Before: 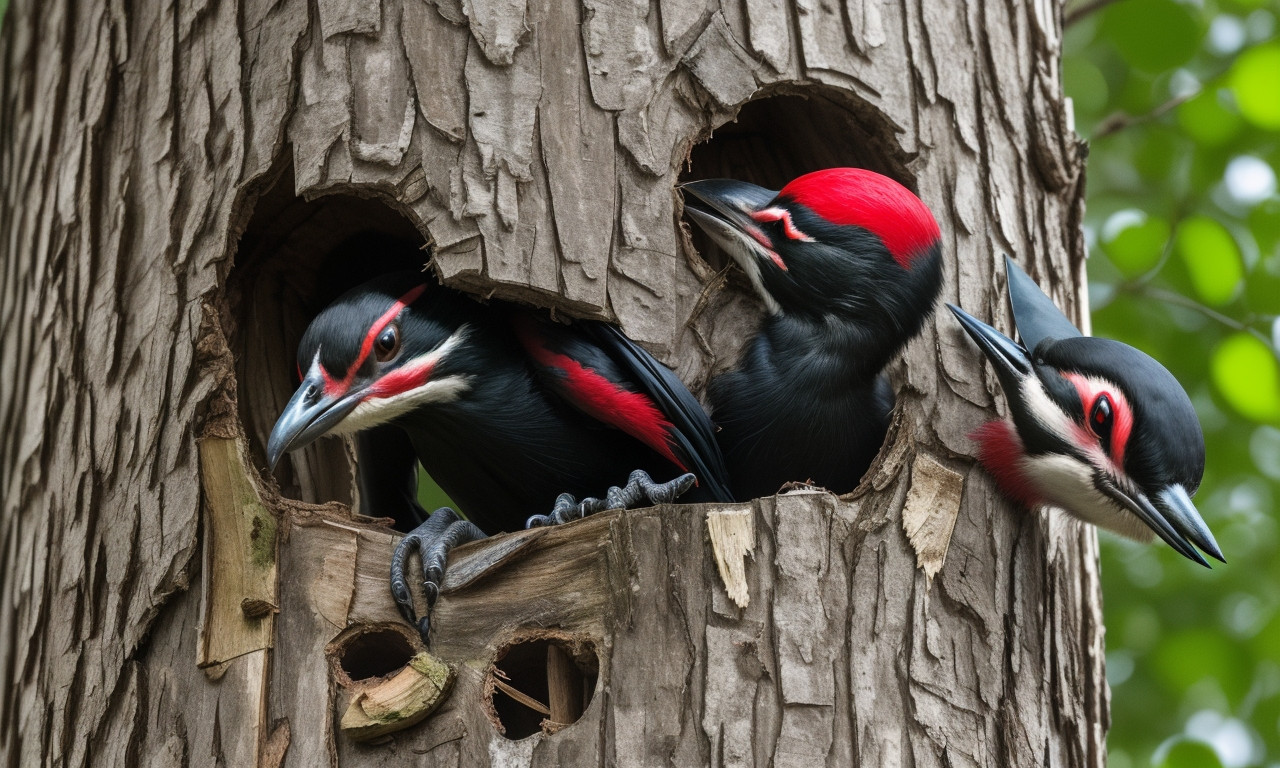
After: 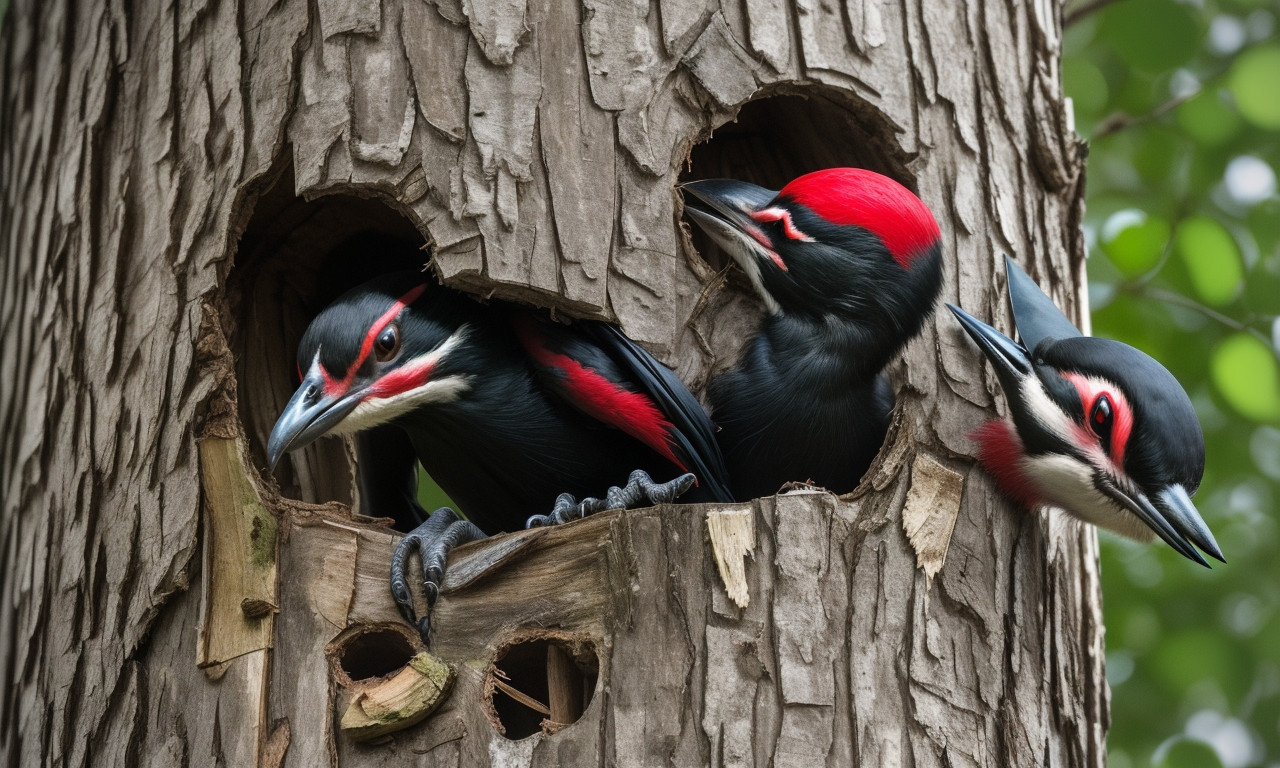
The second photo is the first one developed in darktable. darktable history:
vignetting: fall-off radius 46.26%
